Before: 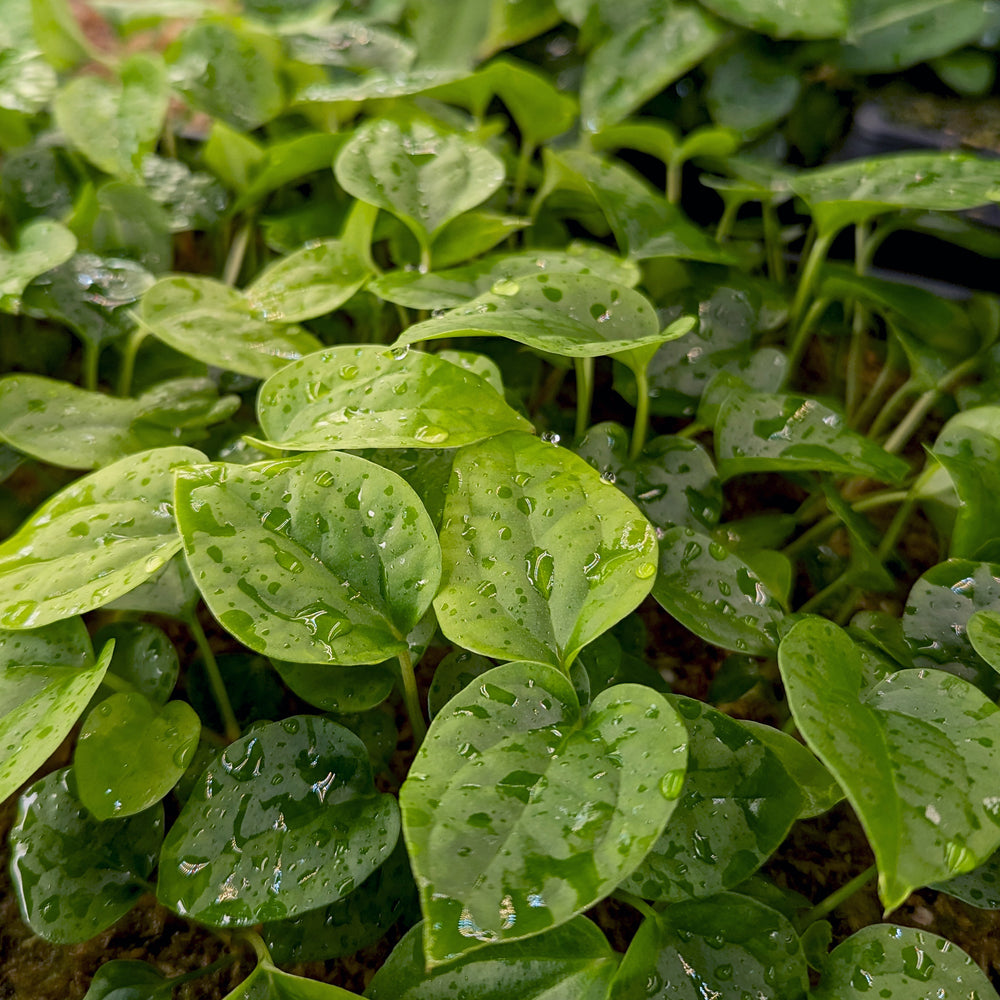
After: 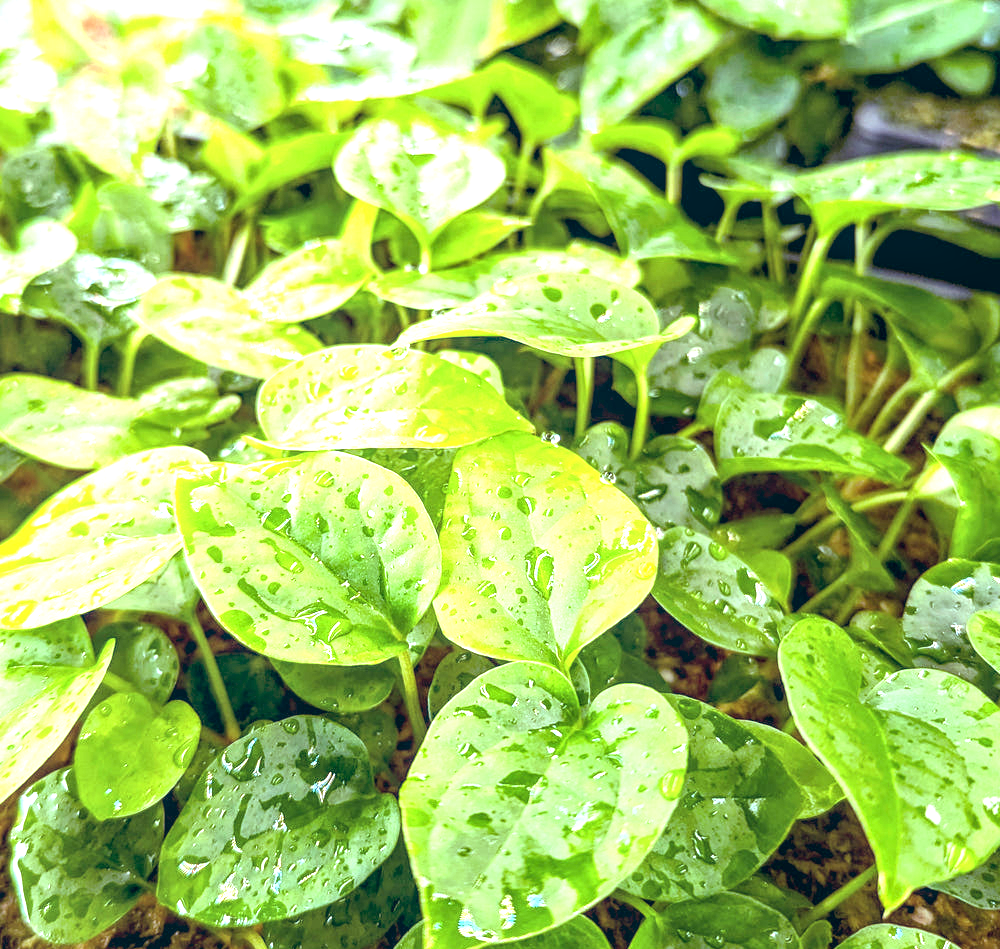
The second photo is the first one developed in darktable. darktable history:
color balance: lift [1.003, 0.993, 1.001, 1.007], gamma [1.018, 1.072, 0.959, 0.928], gain [0.974, 0.873, 1.031, 1.127]
exposure: exposure 2.207 EV, compensate highlight preservation false
crop and rotate: top 0%, bottom 5.097%
local contrast: on, module defaults
